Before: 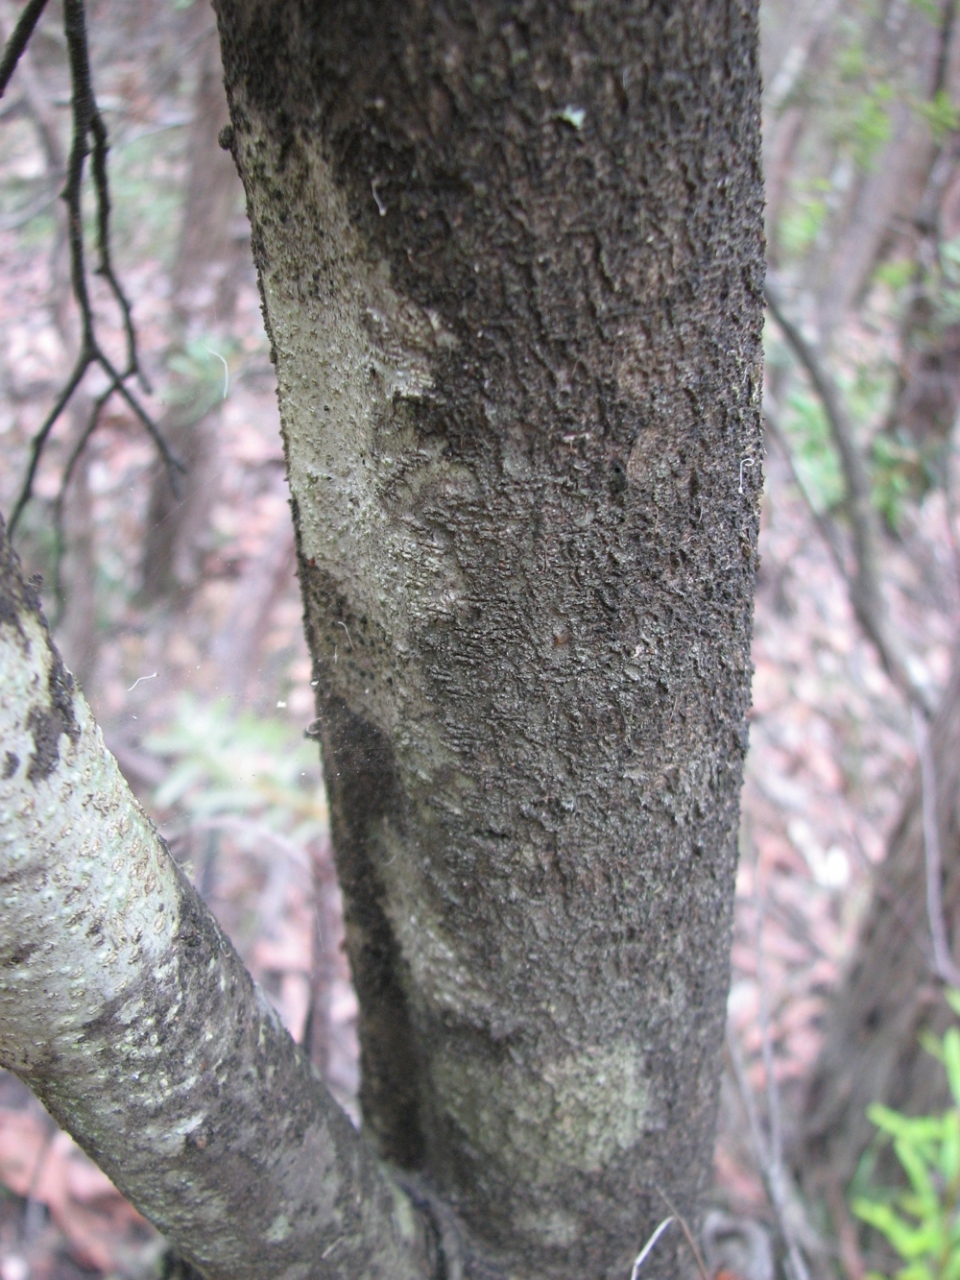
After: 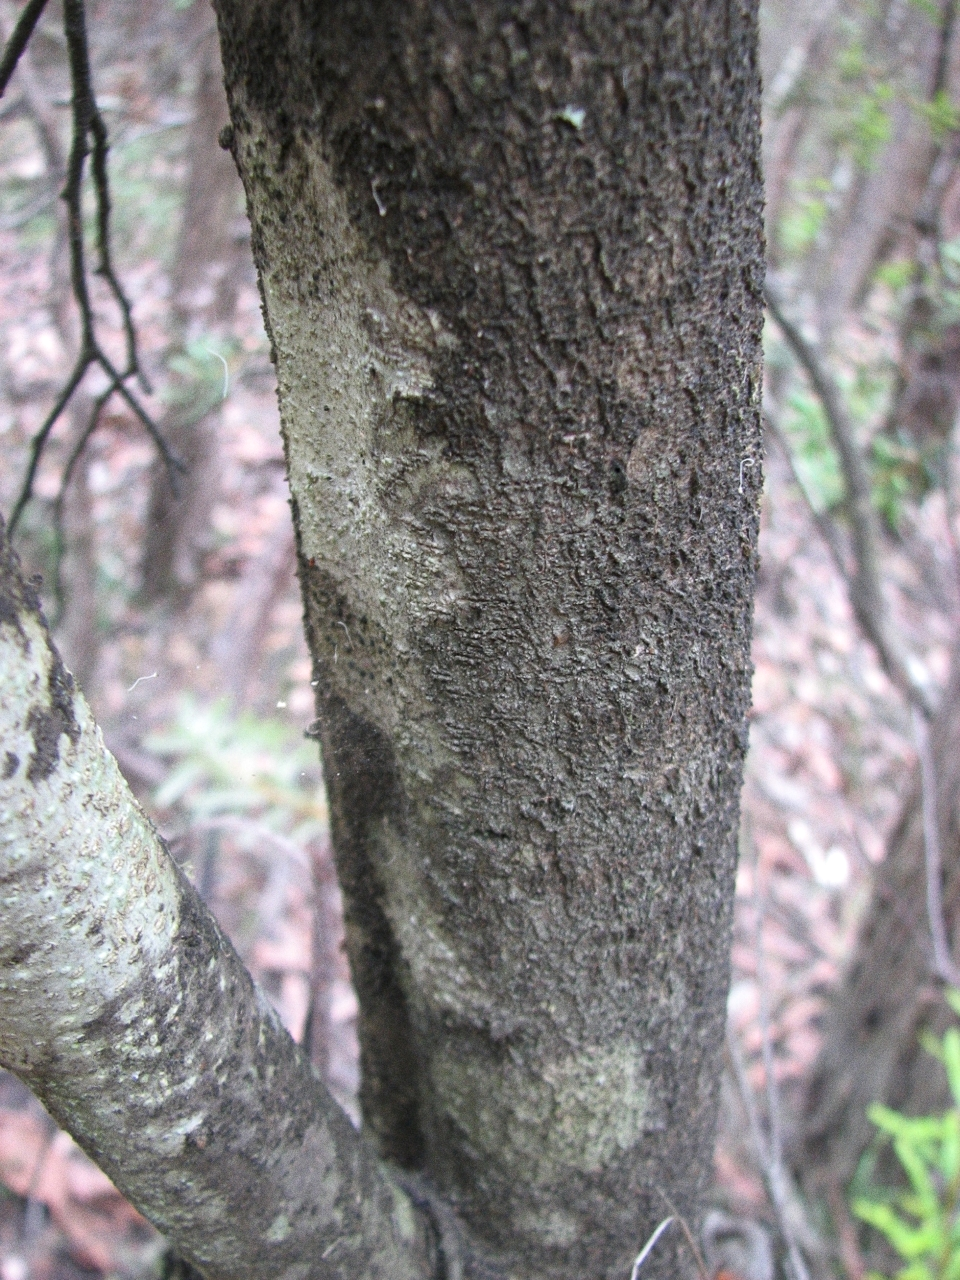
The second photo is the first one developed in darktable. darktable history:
grain: coarseness 0.09 ISO
local contrast: mode bilateral grid, contrast 20, coarseness 50, detail 120%, midtone range 0.2
